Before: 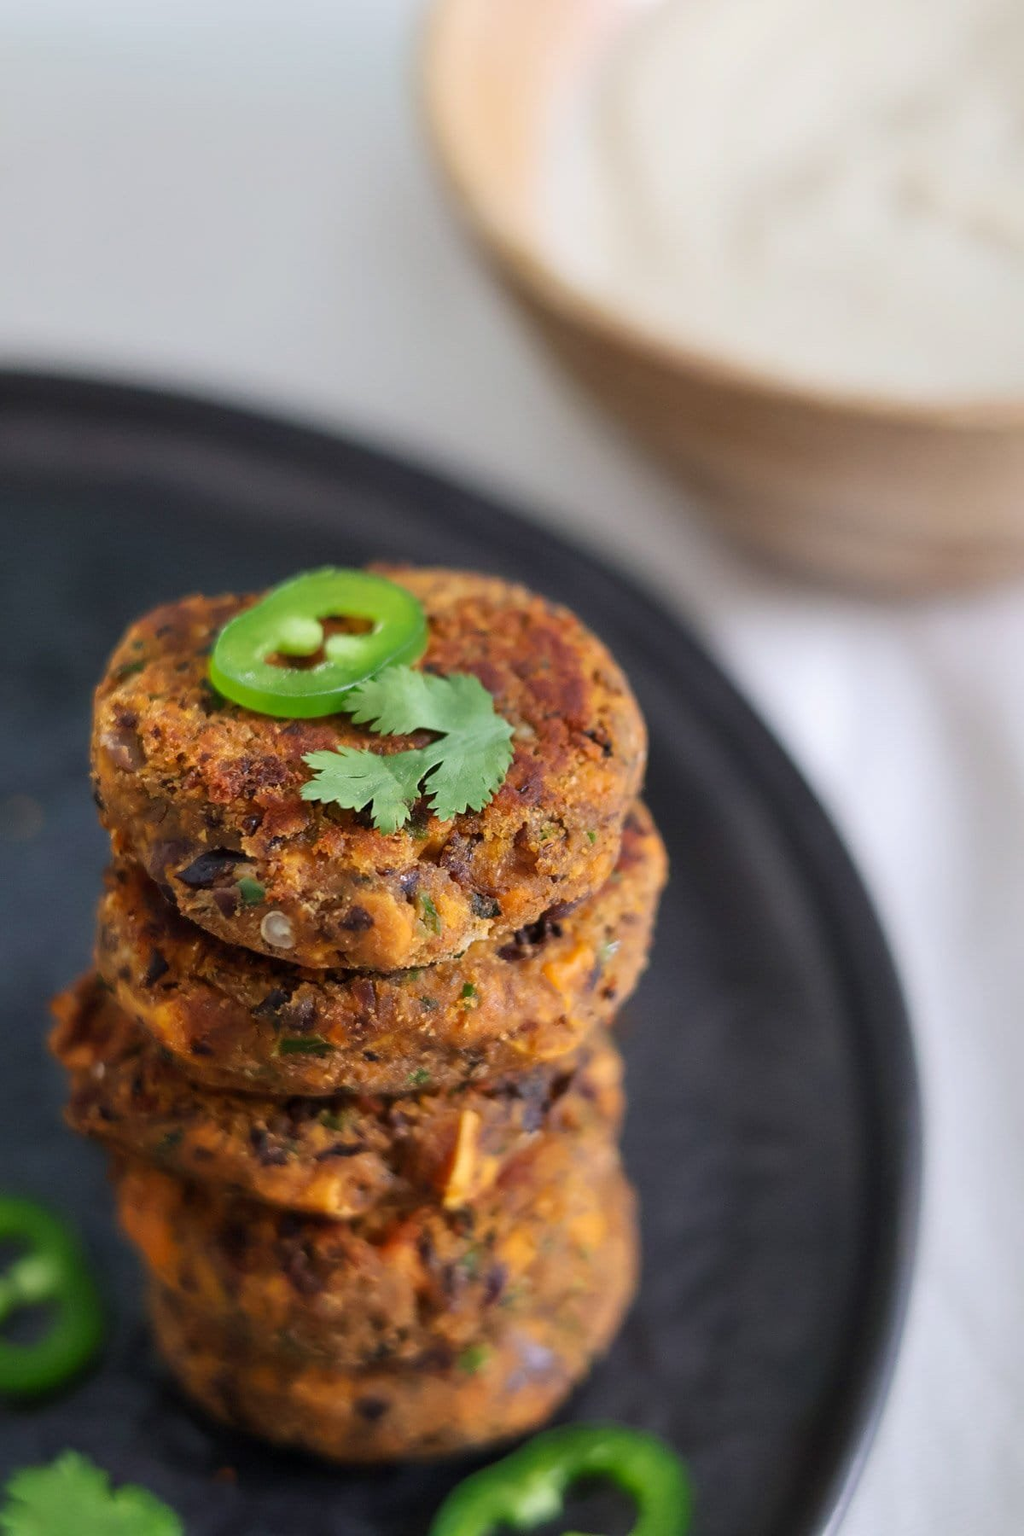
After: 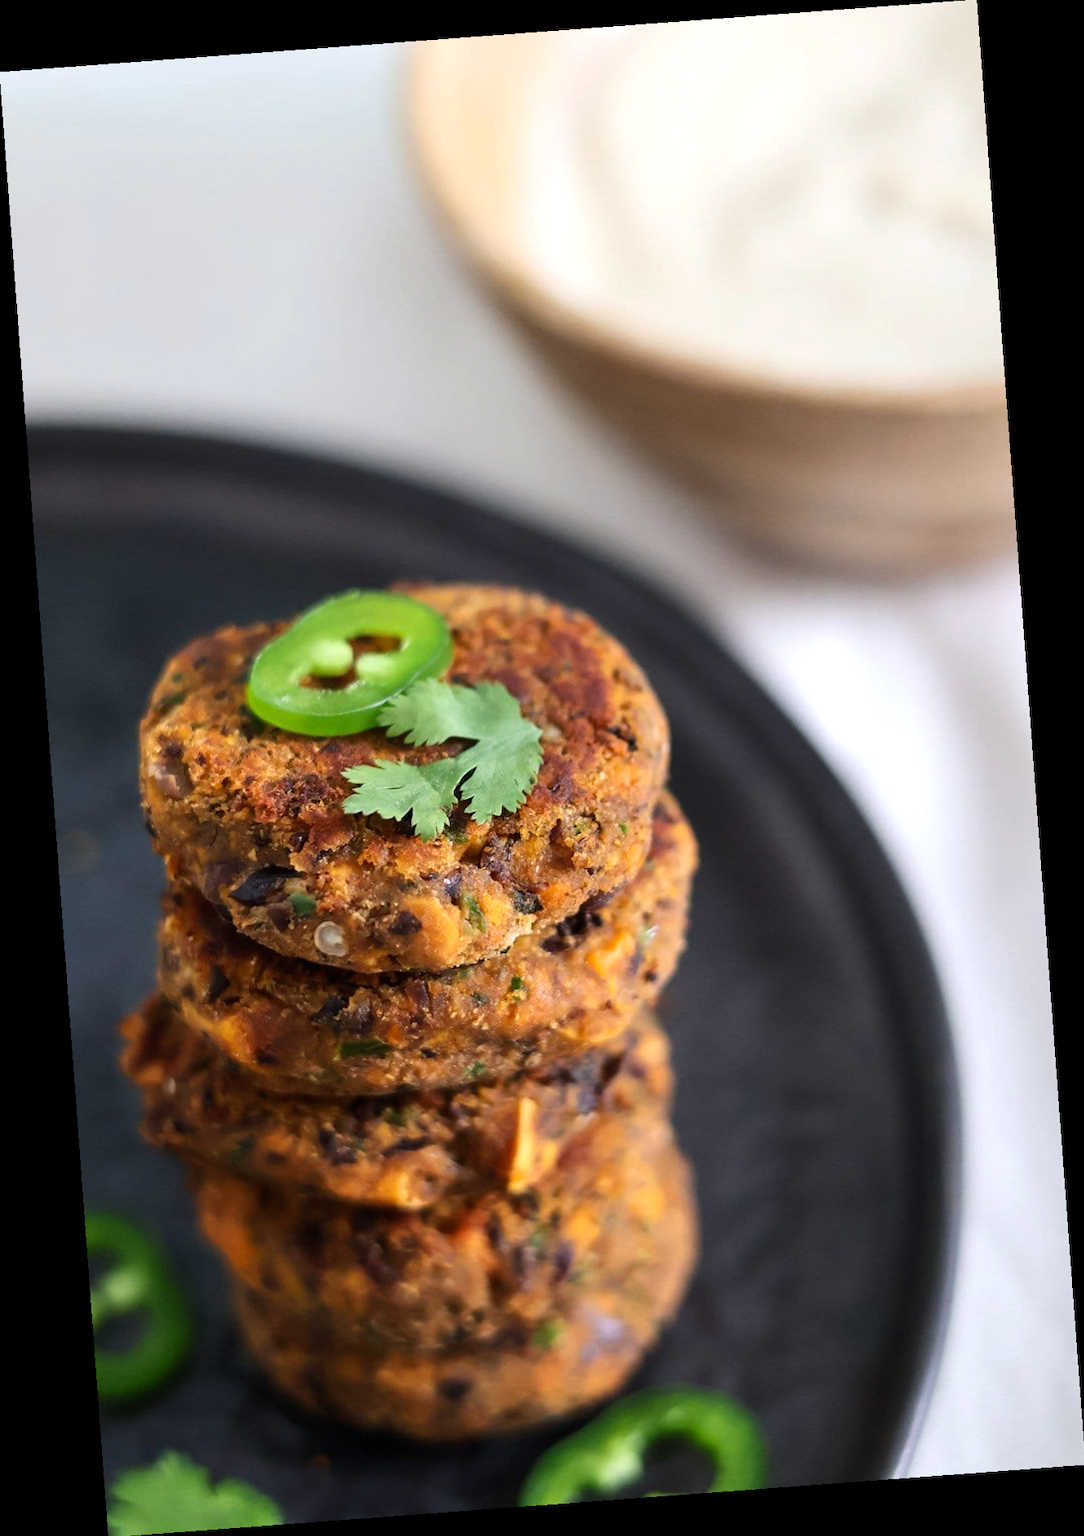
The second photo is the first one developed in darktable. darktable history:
tone equalizer: -8 EV -0.417 EV, -7 EV -0.389 EV, -6 EV -0.333 EV, -5 EV -0.222 EV, -3 EV 0.222 EV, -2 EV 0.333 EV, -1 EV 0.389 EV, +0 EV 0.417 EV, edges refinement/feathering 500, mask exposure compensation -1.57 EV, preserve details no
rotate and perspective: rotation -4.25°, automatic cropping off
